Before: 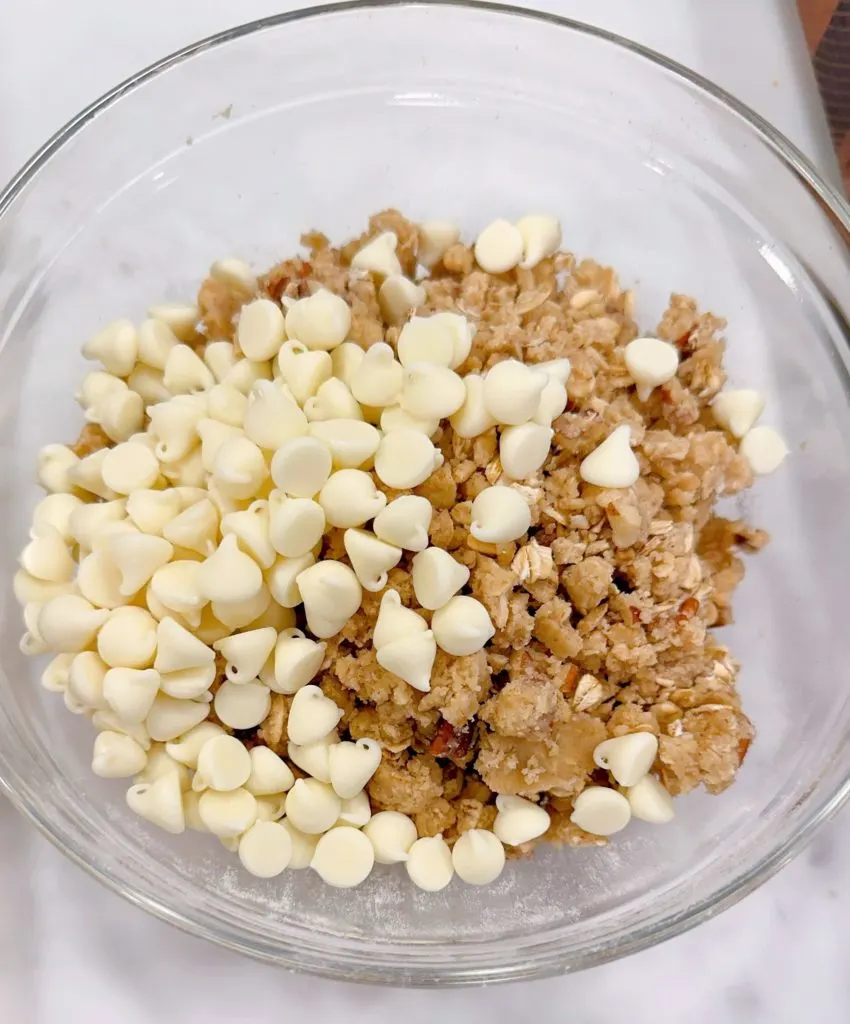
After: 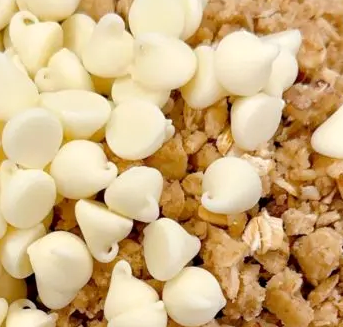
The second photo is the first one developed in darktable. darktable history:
crop: left 31.751%, top 32.172%, right 27.8%, bottom 35.83%
exposure: black level correction 0.001, exposure 0.14 EV, compensate highlight preservation false
